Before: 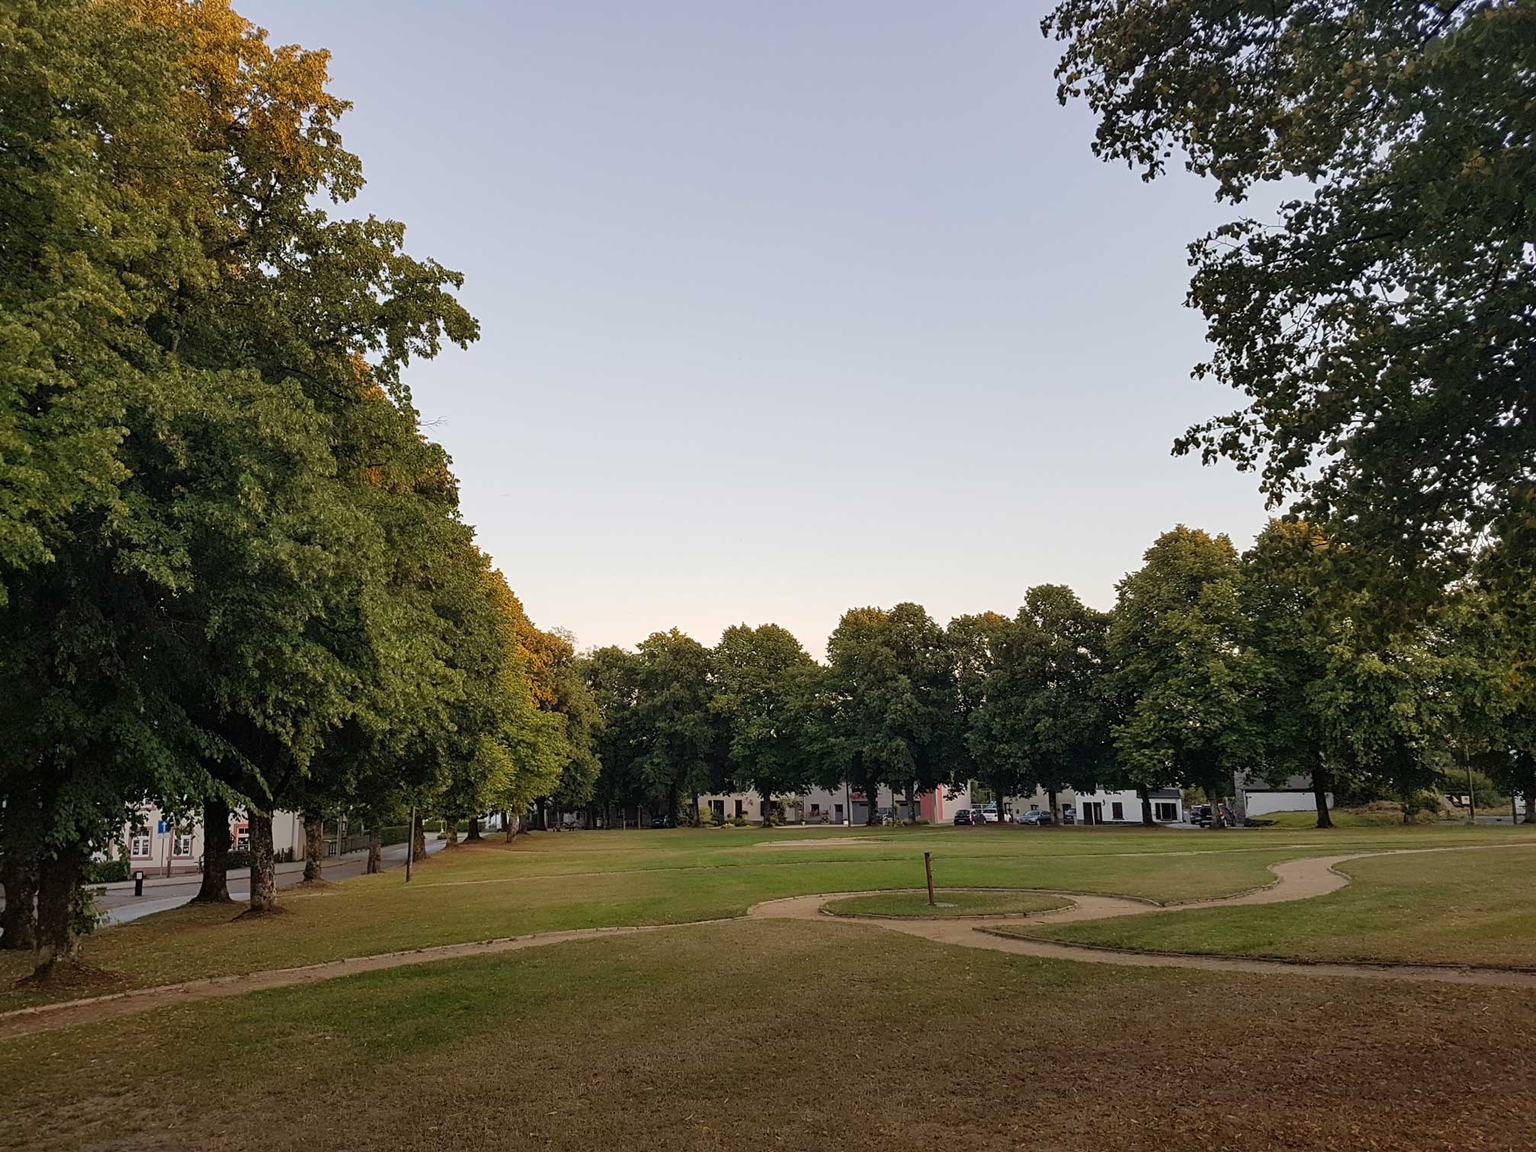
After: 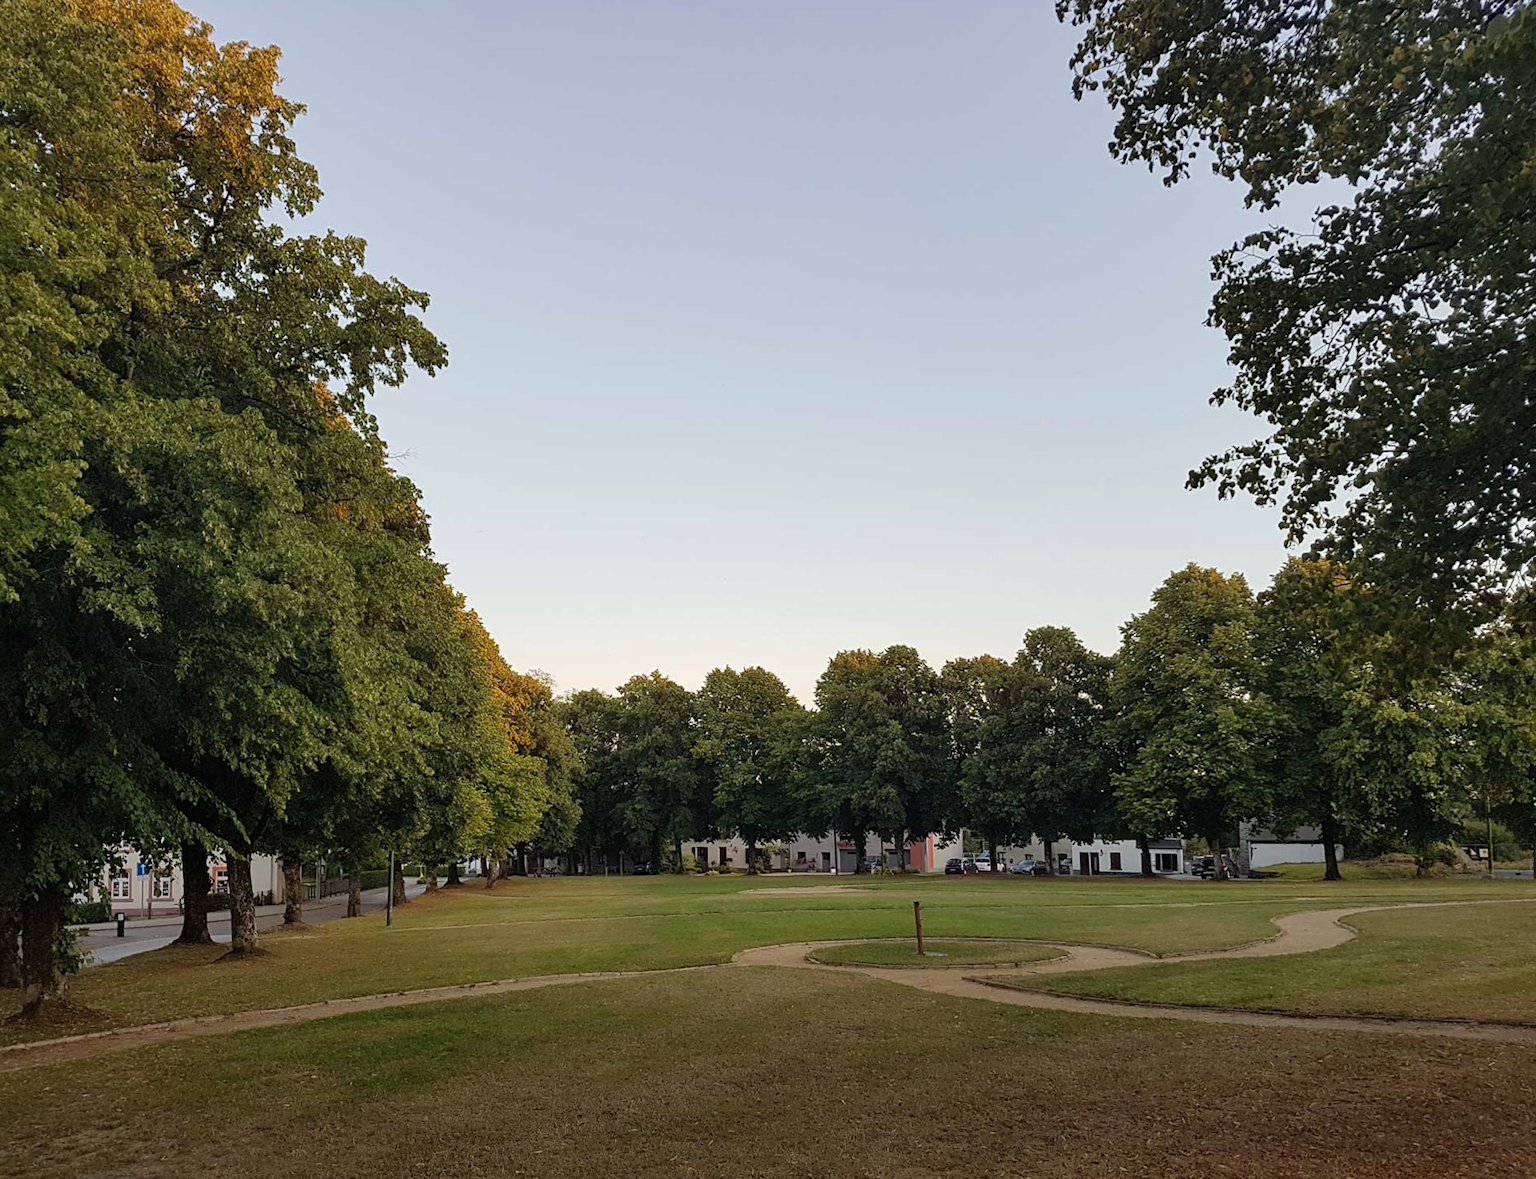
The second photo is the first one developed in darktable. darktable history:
white balance: red 0.978, blue 0.999
rotate and perspective: rotation 0.074°, lens shift (vertical) 0.096, lens shift (horizontal) -0.041, crop left 0.043, crop right 0.952, crop top 0.024, crop bottom 0.979
